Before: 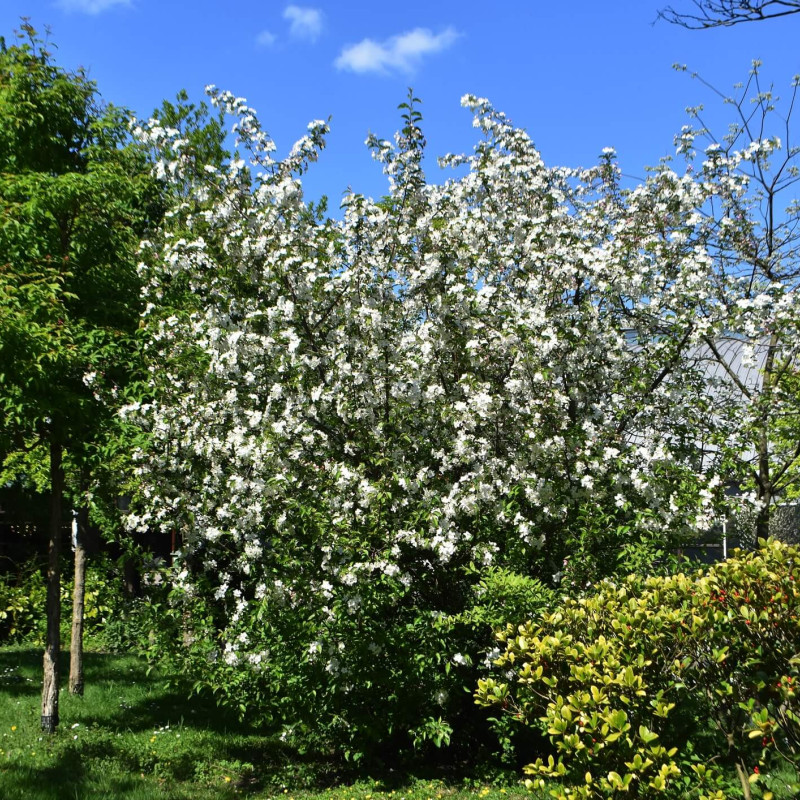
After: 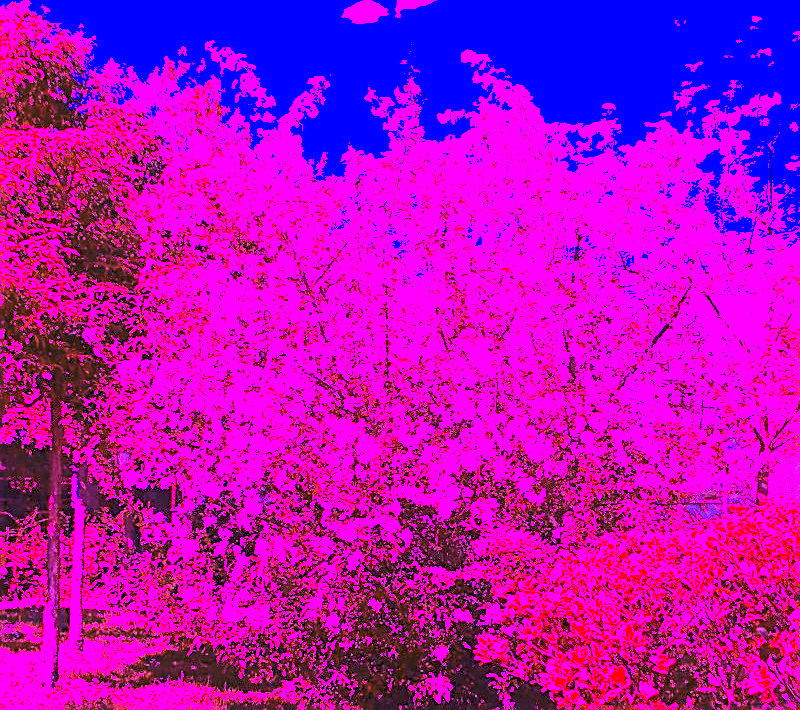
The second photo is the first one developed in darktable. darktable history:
tone curve: curves: ch0 [(0, 0) (0.003, 0.08) (0.011, 0.088) (0.025, 0.104) (0.044, 0.122) (0.069, 0.141) (0.1, 0.161) (0.136, 0.181) (0.177, 0.209) (0.224, 0.246) (0.277, 0.293) (0.335, 0.343) (0.399, 0.399) (0.468, 0.464) (0.543, 0.54) (0.623, 0.616) (0.709, 0.694) (0.801, 0.757) (0.898, 0.821) (1, 1)], preserve colors none
sharpen: on, module defaults
white balance: red 8, blue 8
crop and rotate: top 5.609%, bottom 5.609%
